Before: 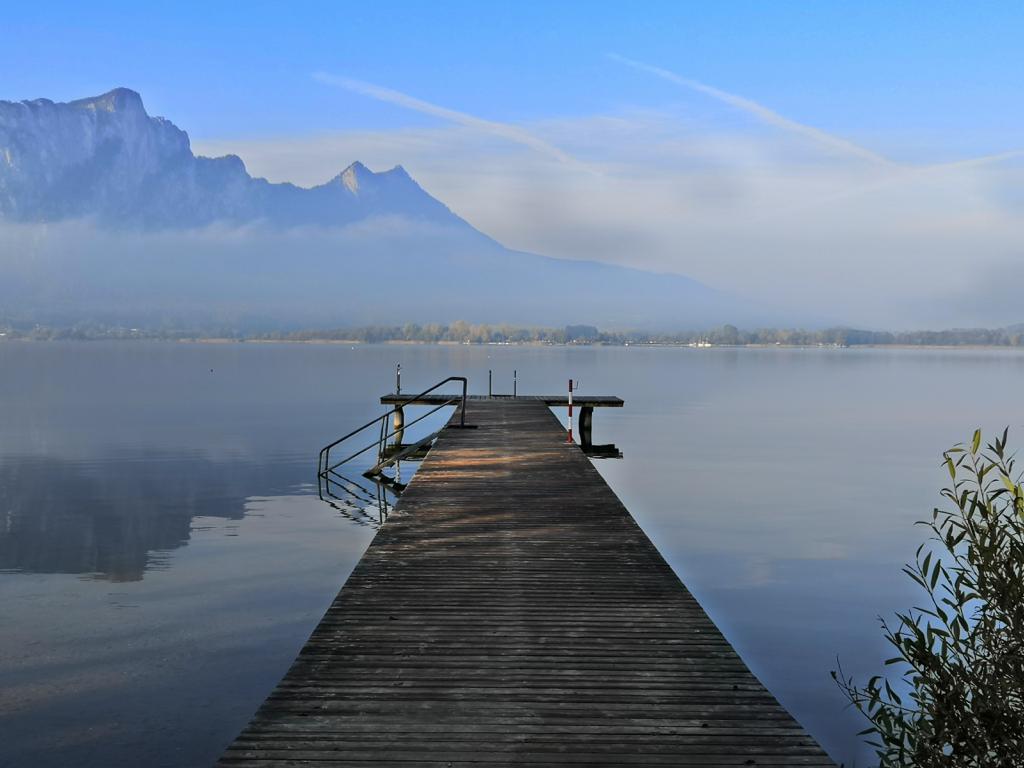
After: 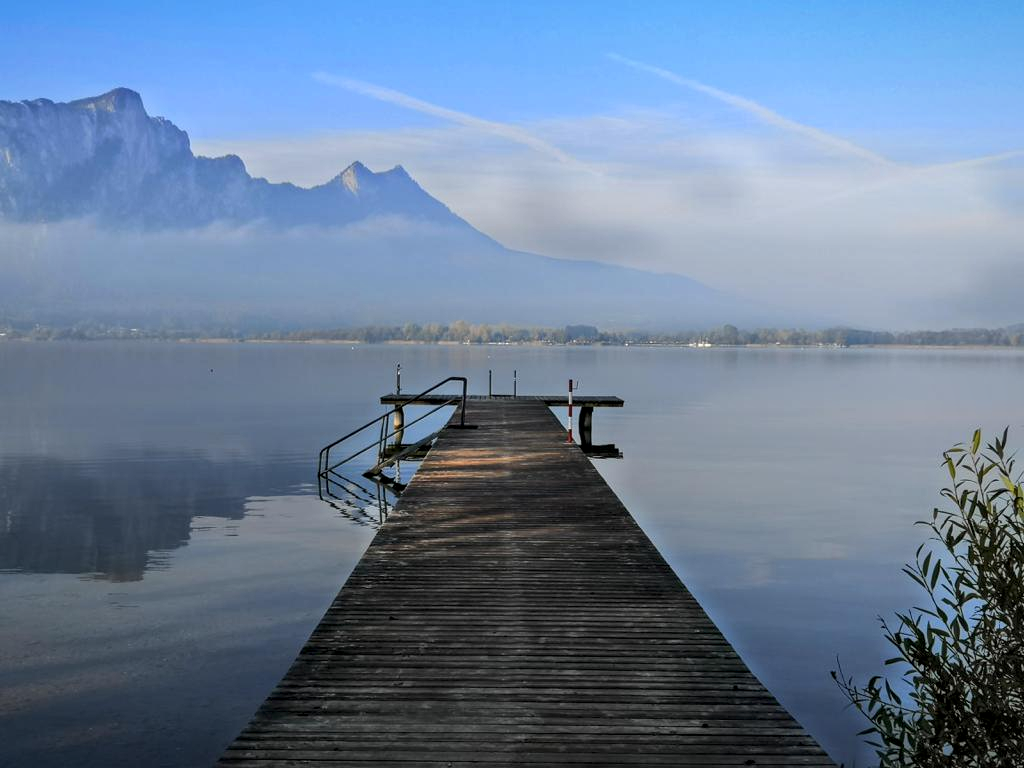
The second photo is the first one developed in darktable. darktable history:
local contrast: detail 130%
vignetting: fall-off radius 61.07%, brightness -0.237, saturation 0.132, unbound false
